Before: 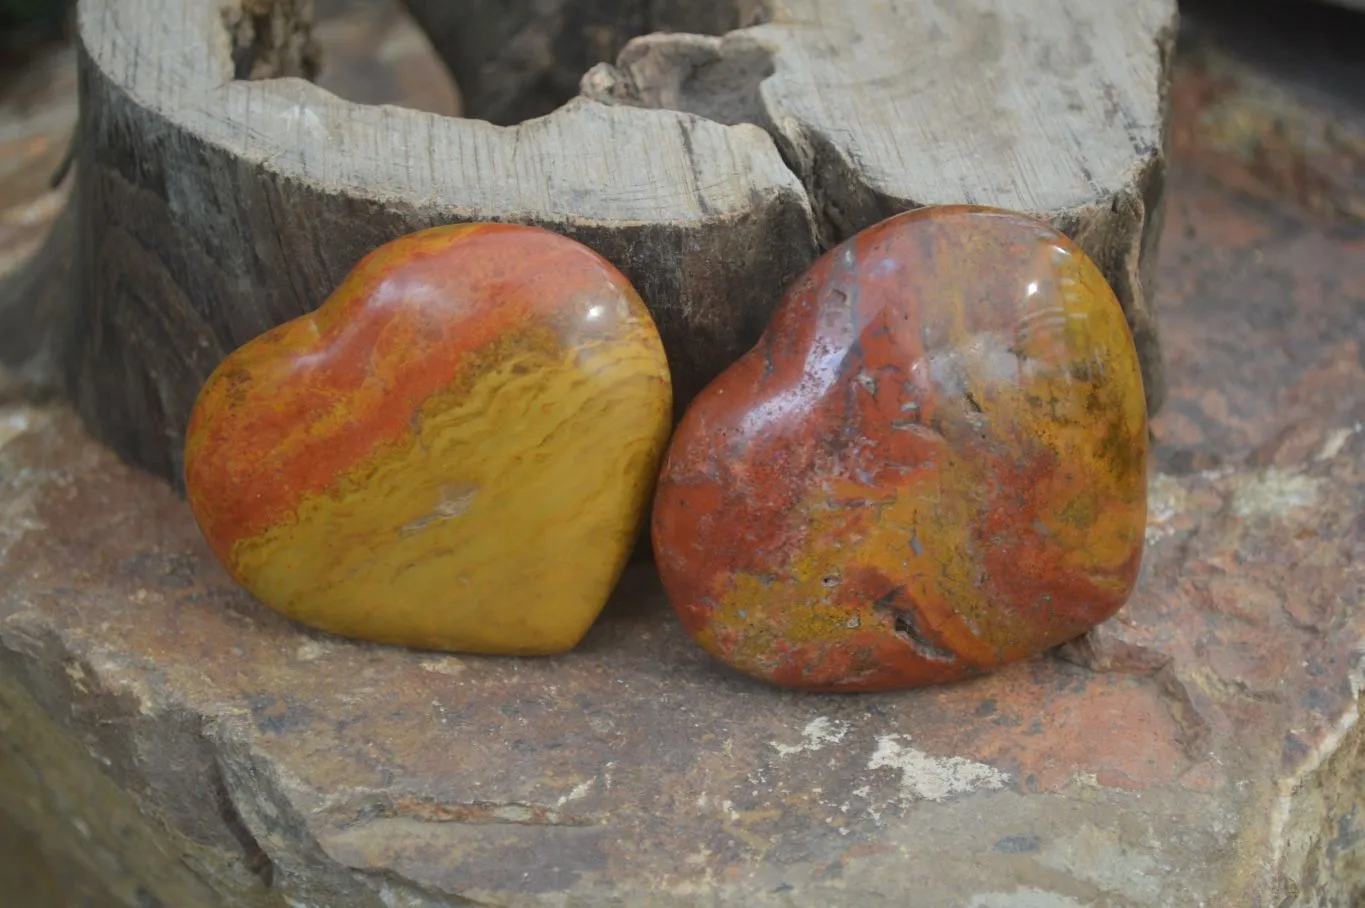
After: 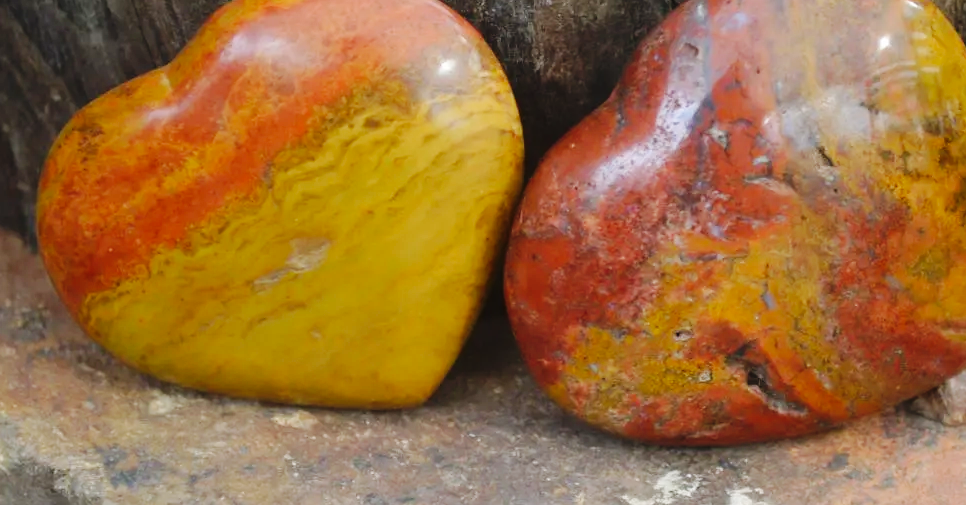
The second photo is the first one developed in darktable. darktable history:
base curve: curves: ch0 [(0, 0) (0.036, 0.025) (0.121, 0.166) (0.206, 0.329) (0.605, 0.79) (1, 1)], preserve colors none
tone equalizer: on, module defaults
crop: left 10.913%, top 27.157%, right 18.29%, bottom 17.21%
